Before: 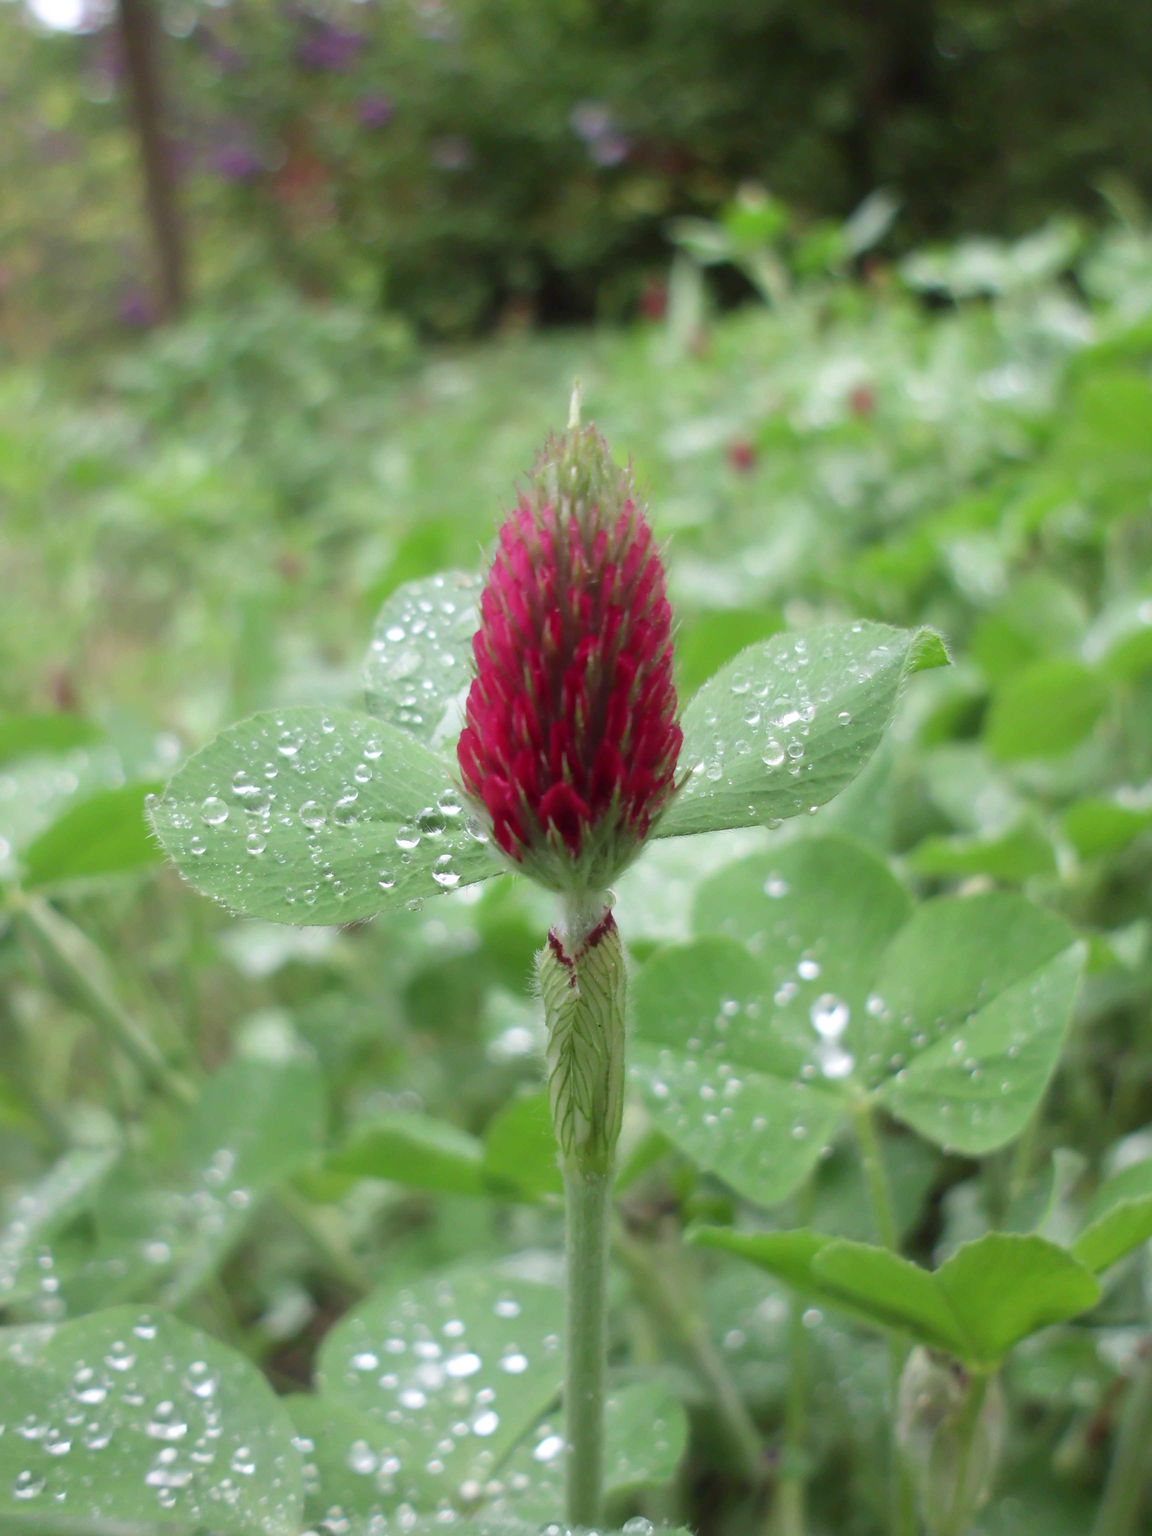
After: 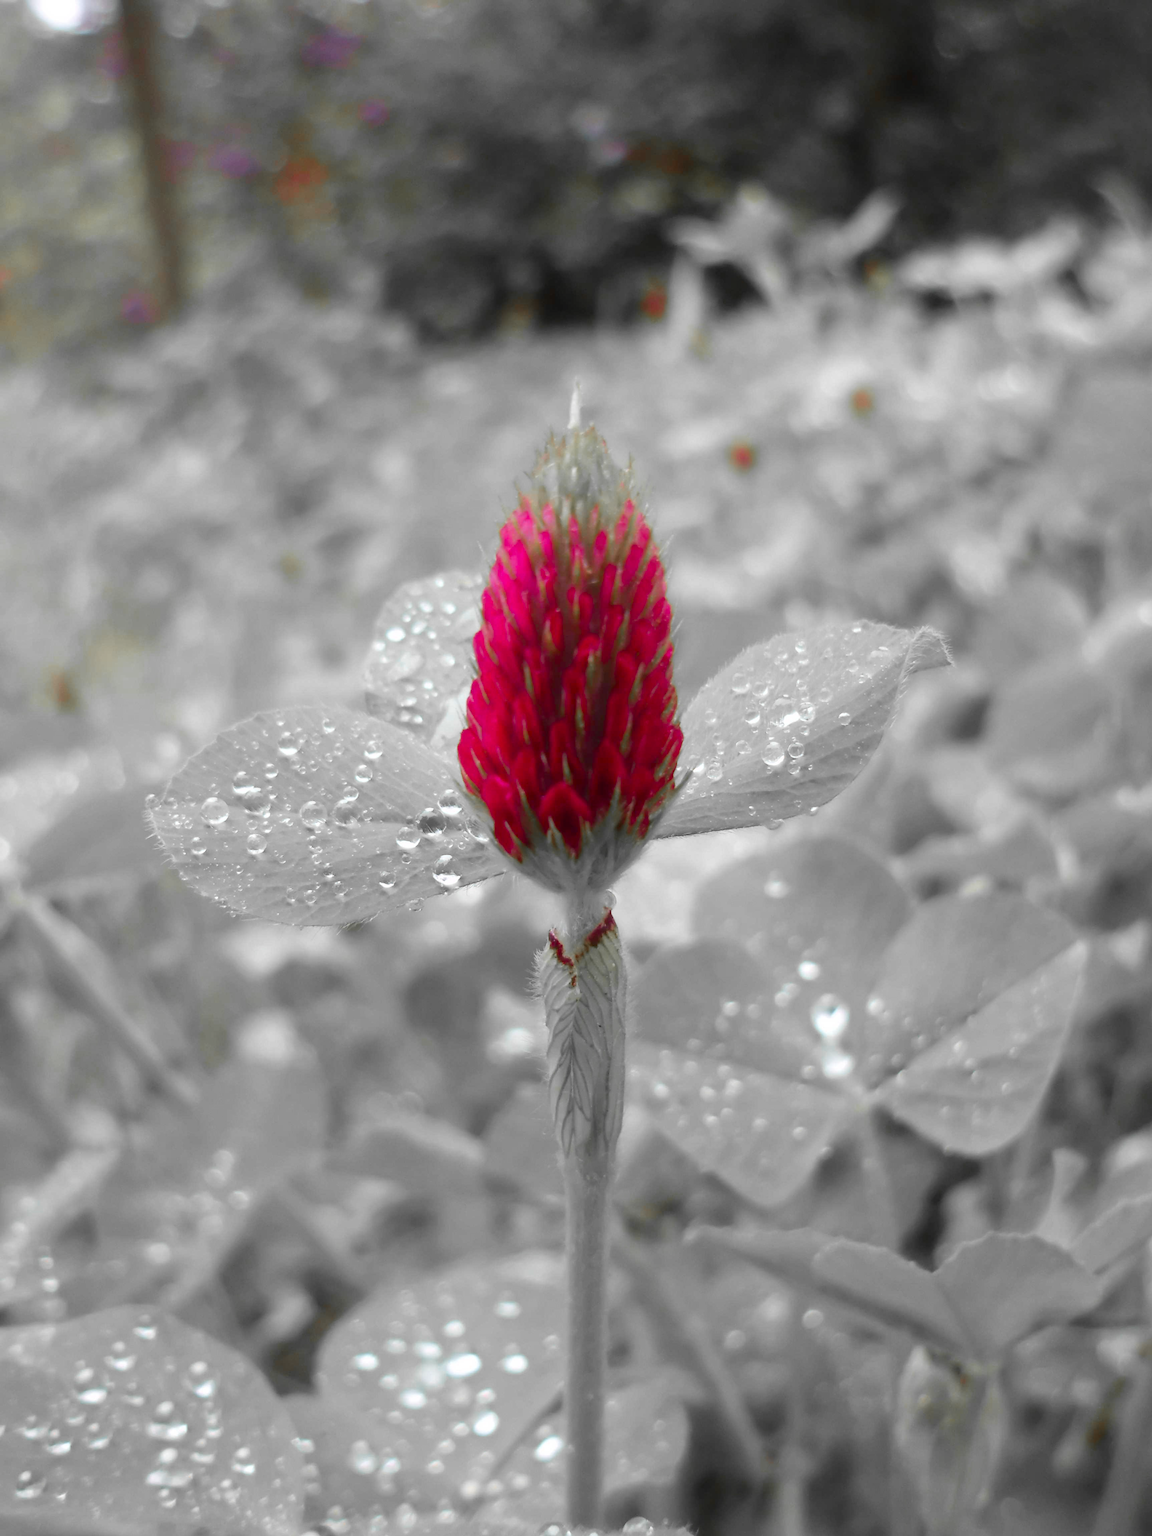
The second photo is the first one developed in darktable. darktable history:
color zones: curves: ch1 [(0, 0.679) (0.143, 0.647) (0.286, 0.261) (0.378, -0.011) (0.571, 0.396) (0.714, 0.399) (0.857, 0.406) (1, 0.679)], mix 19.41%
